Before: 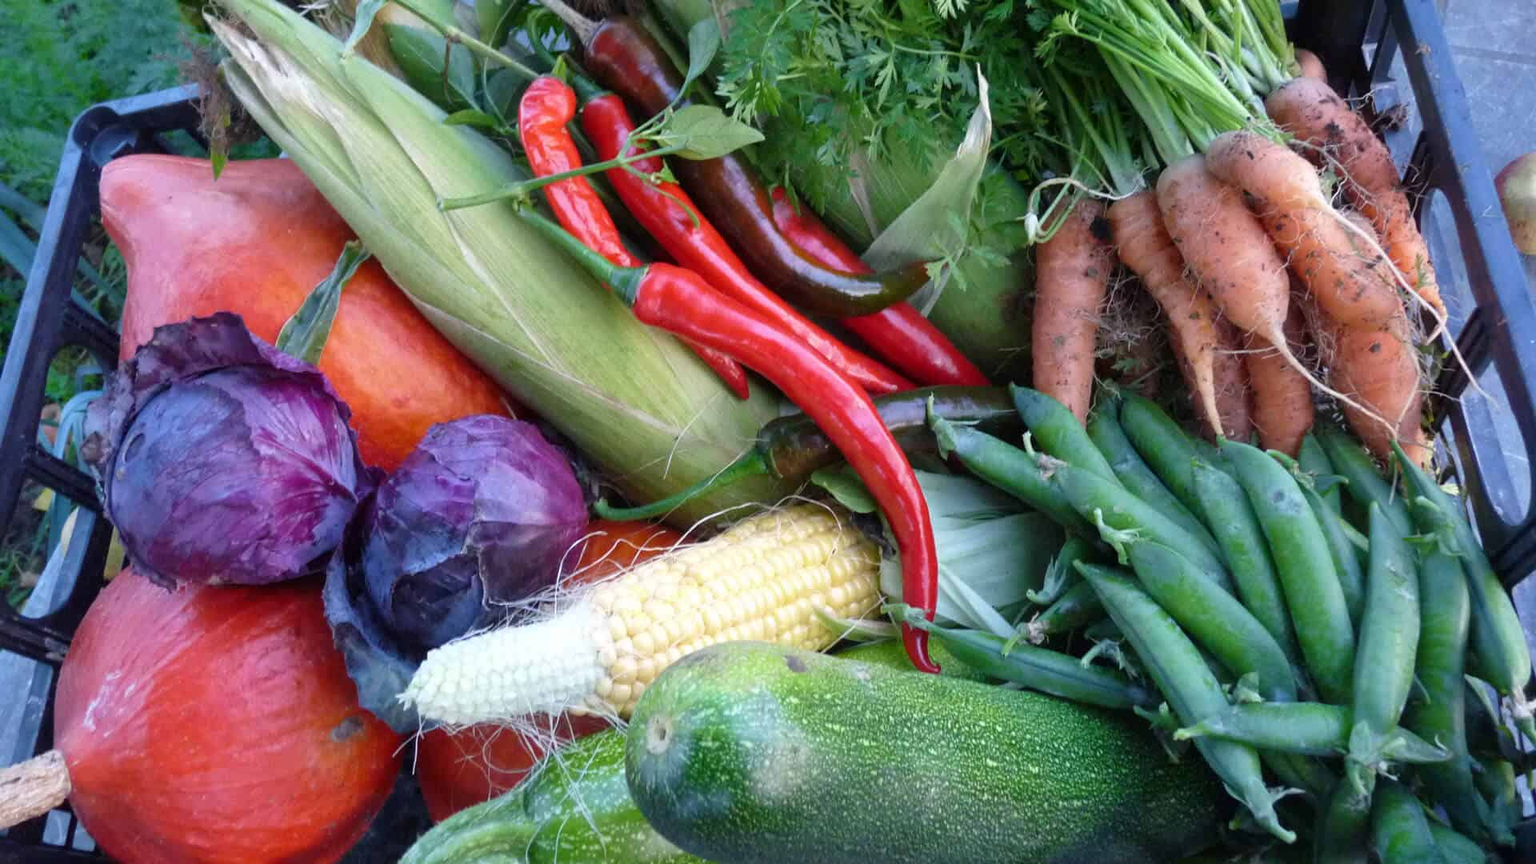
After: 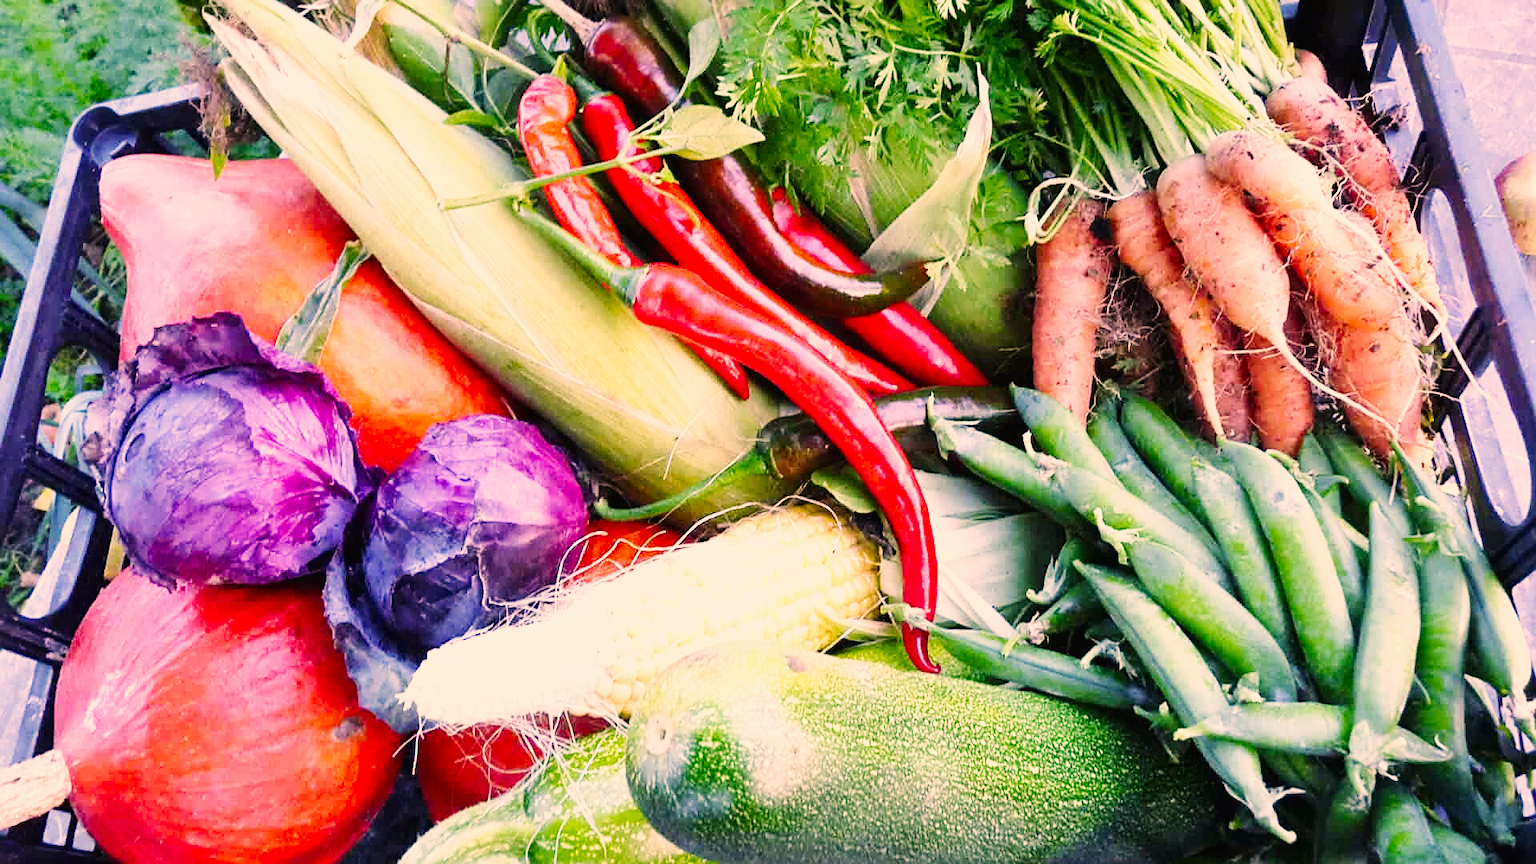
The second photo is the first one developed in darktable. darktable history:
color correction: highlights a* 21.16, highlights b* 19.61
sharpen: on, module defaults
base curve: curves: ch0 [(0, 0.003) (0.001, 0.002) (0.006, 0.004) (0.02, 0.022) (0.048, 0.086) (0.094, 0.234) (0.162, 0.431) (0.258, 0.629) (0.385, 0.8) (0.548, 0.918) (0.751, 0.988) (1, 1)], preserve colors none
